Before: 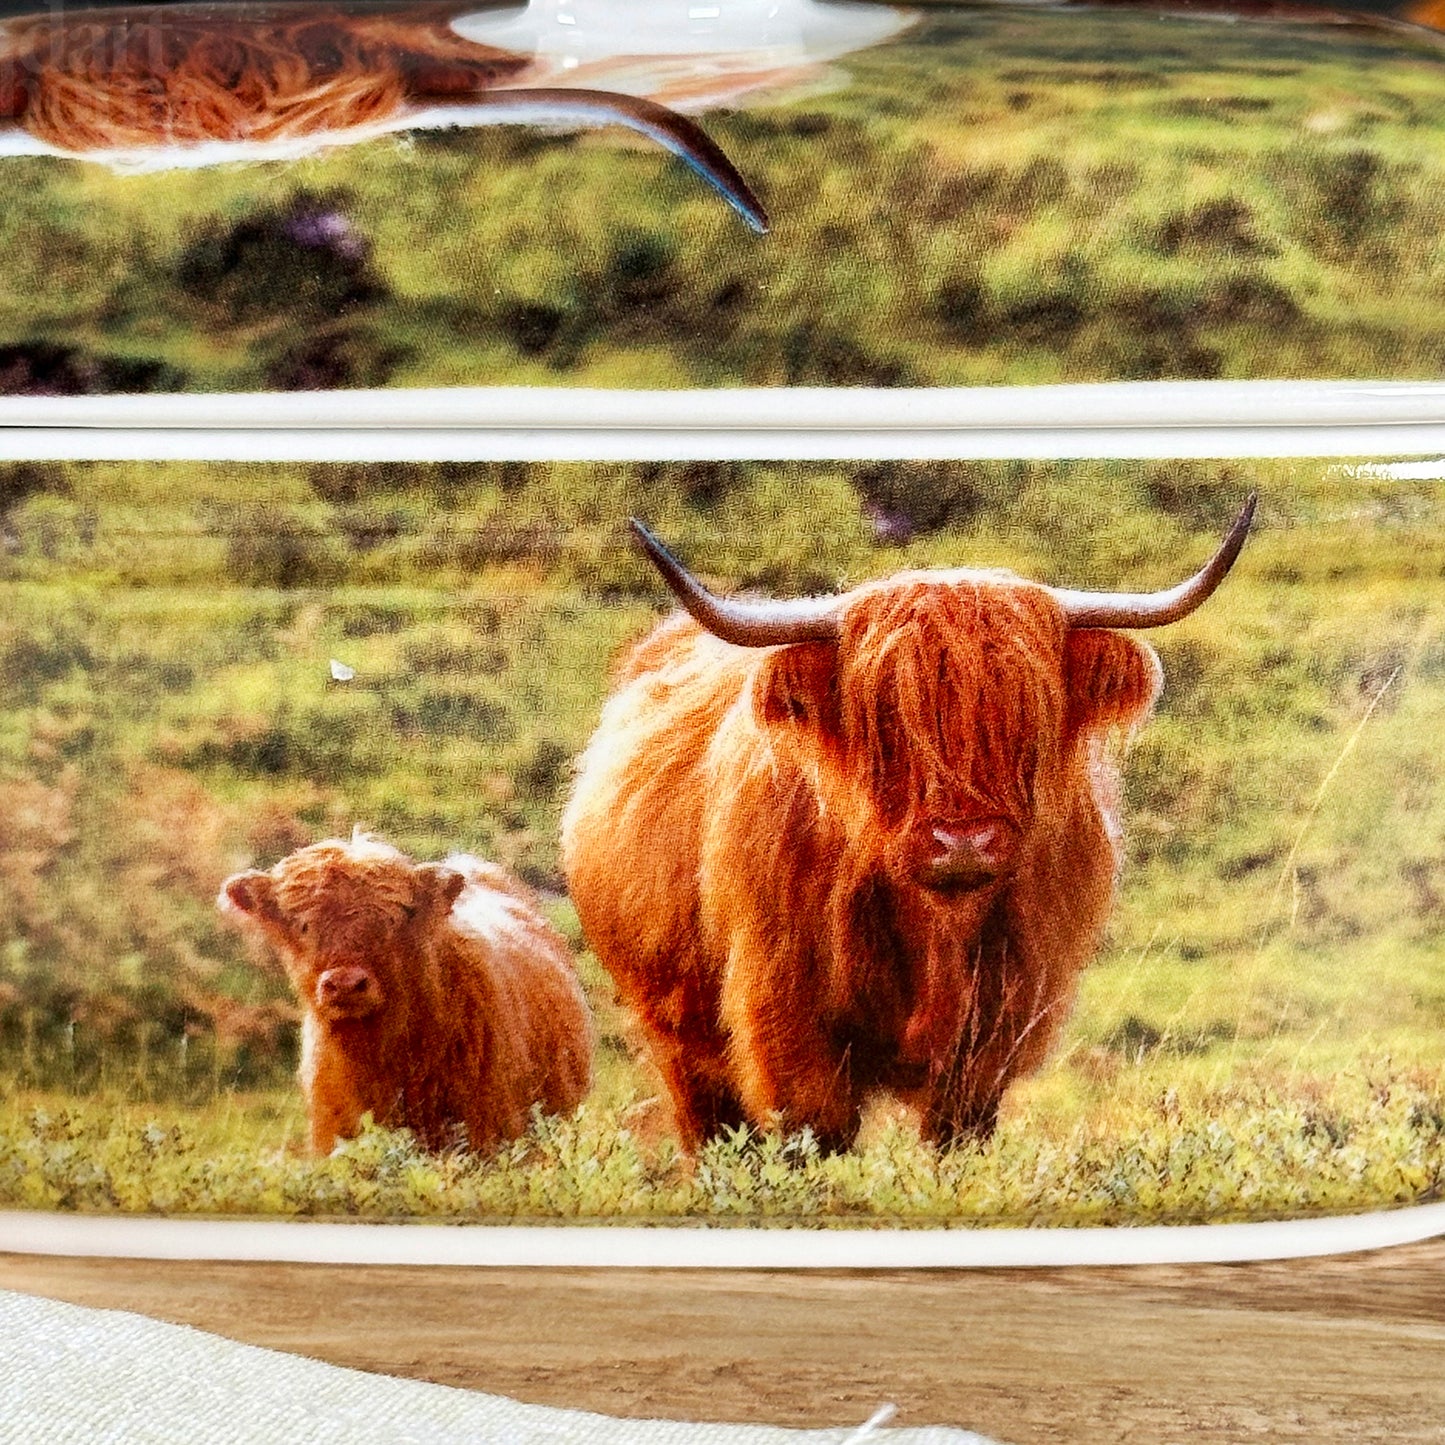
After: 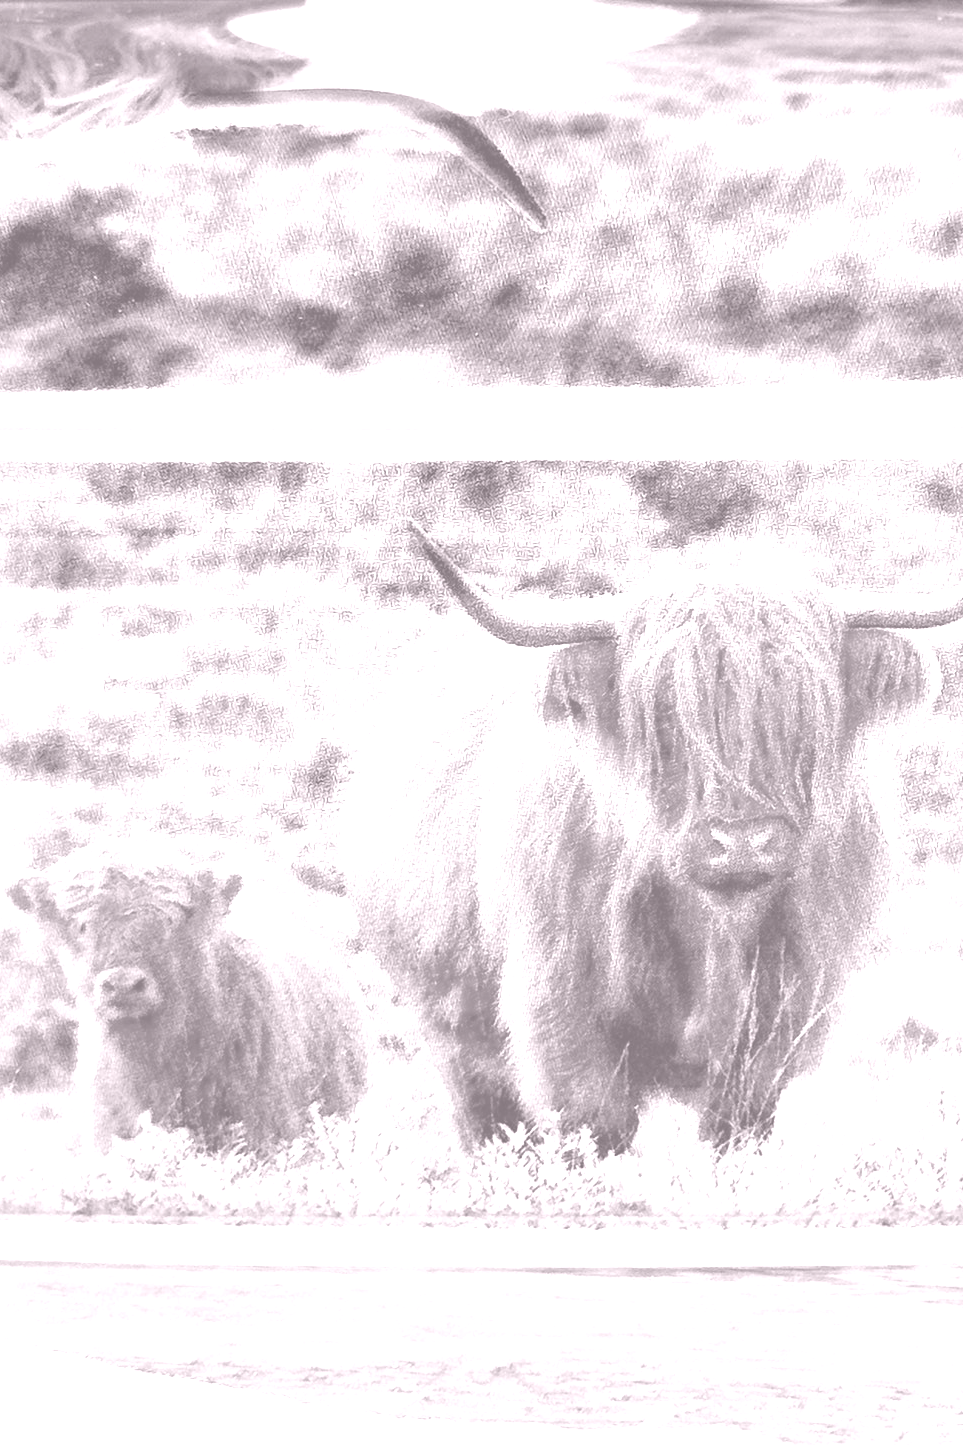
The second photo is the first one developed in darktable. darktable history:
colorize: hue 25.2°, saturation 83%, source mix 82%, lightness 79%, version 1
crop: left 15.419%, right 17.914%
